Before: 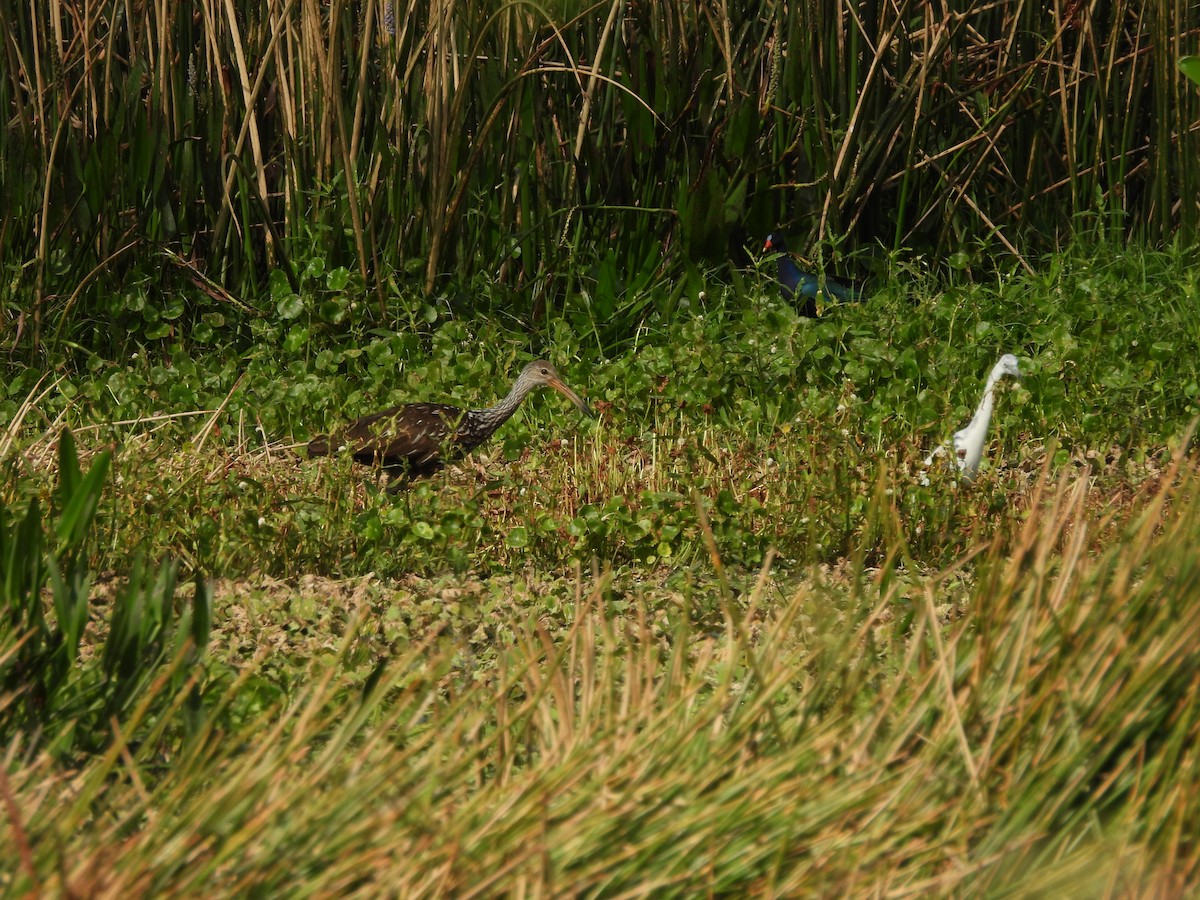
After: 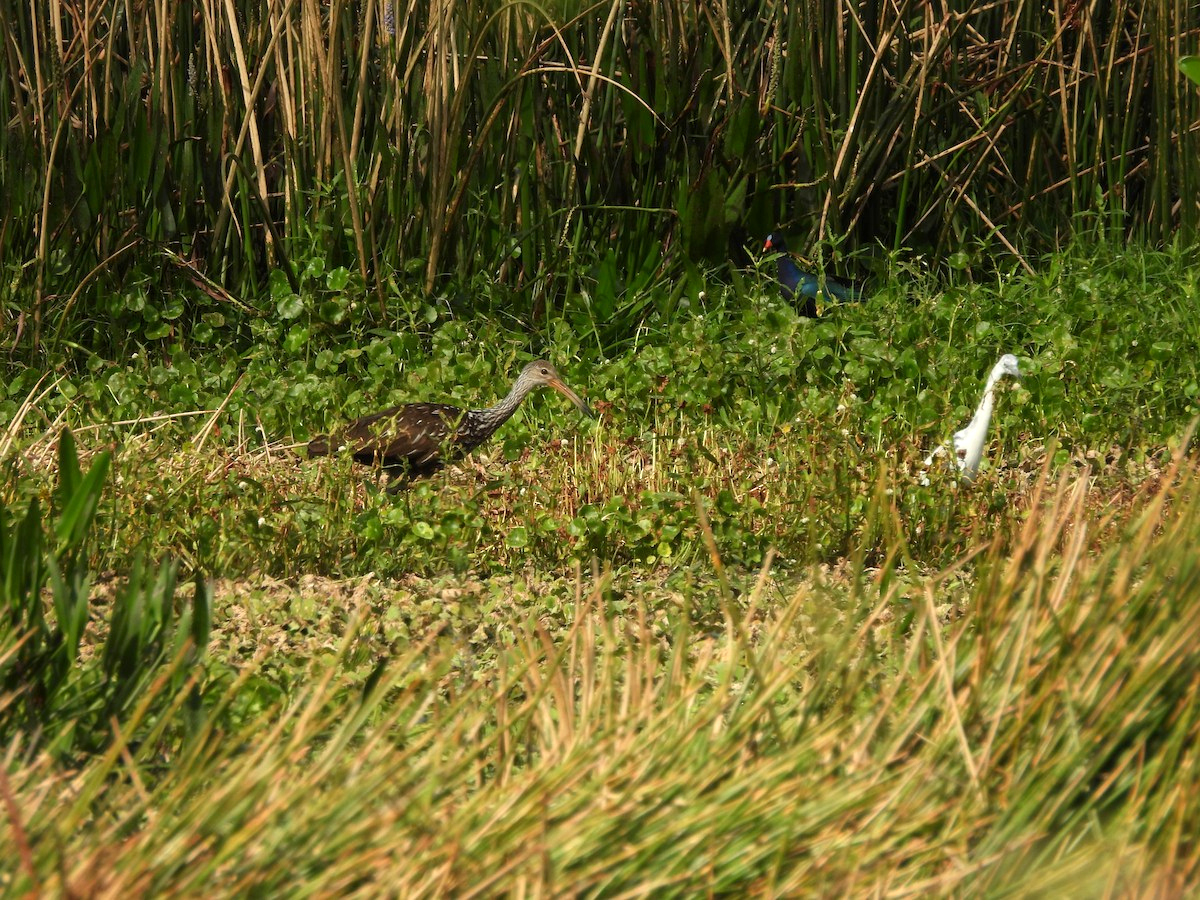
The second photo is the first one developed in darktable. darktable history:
color correction: highlights b* 0
exposure: black level correction 0.001, exposure 0.498 EV, compensate exposure bias true, compensate highlight preservation false
